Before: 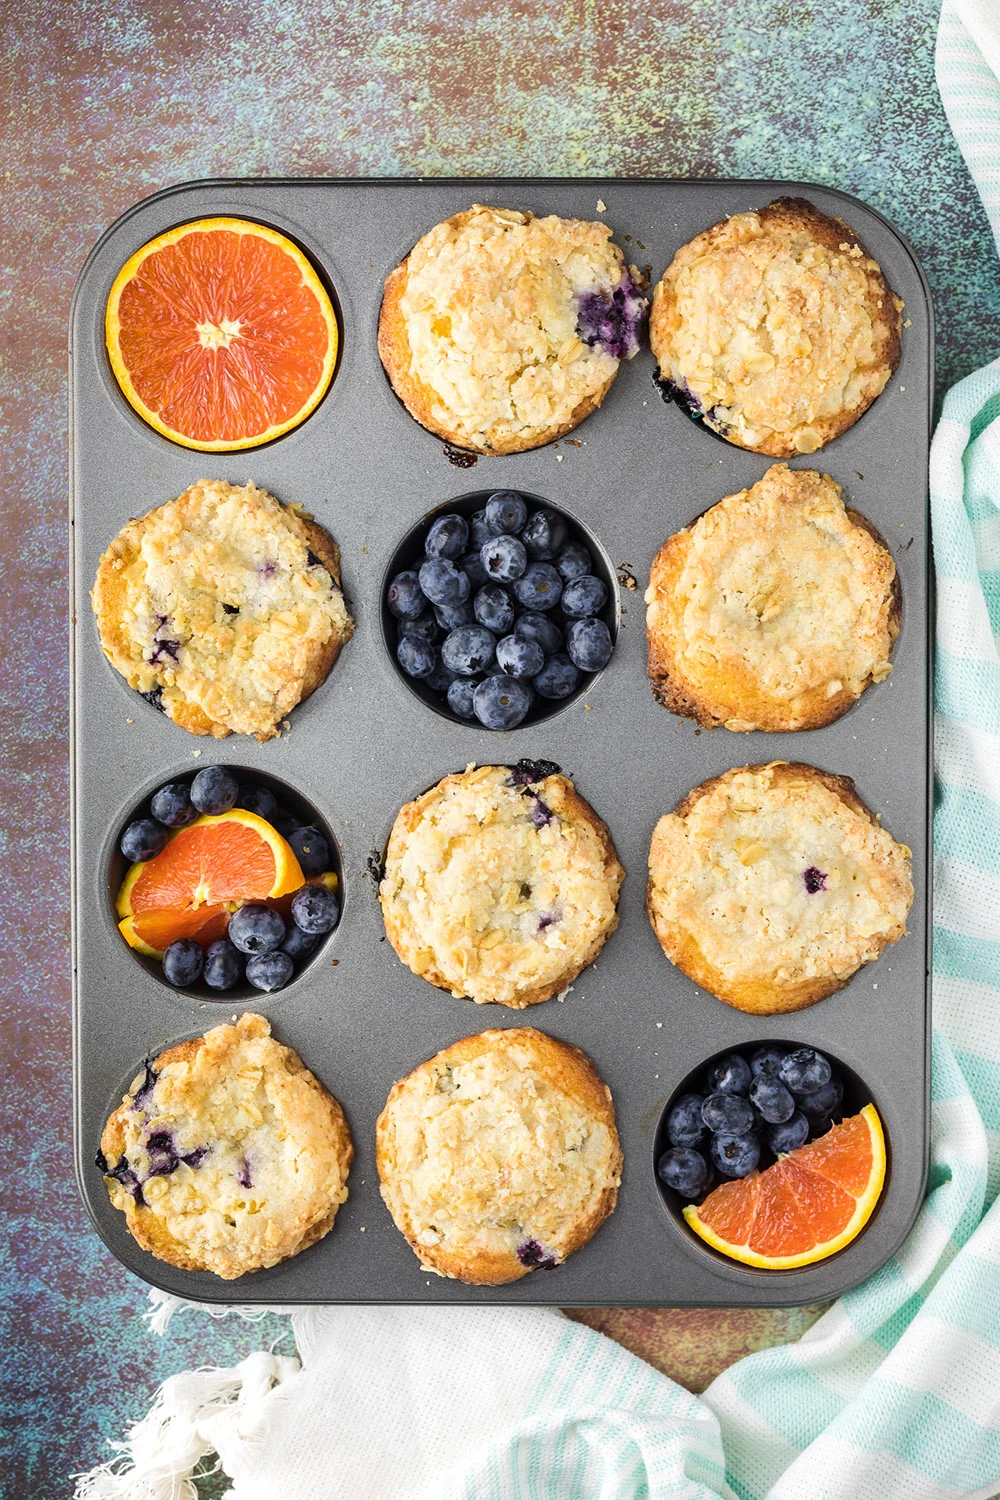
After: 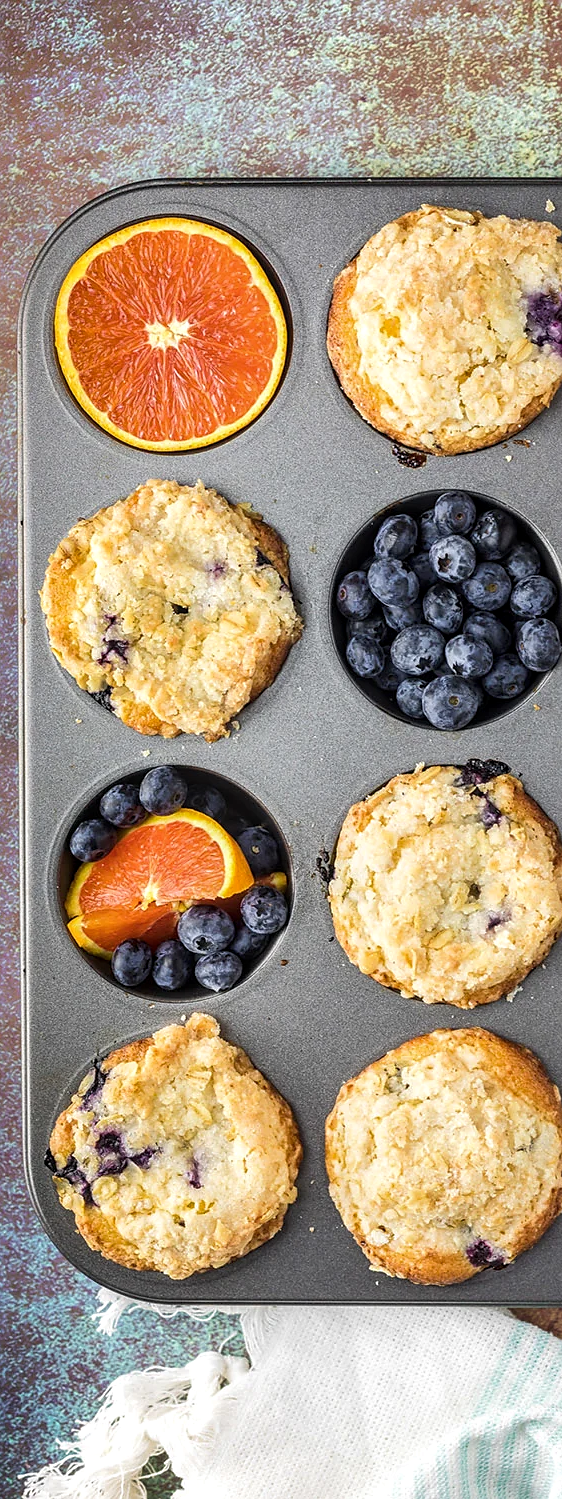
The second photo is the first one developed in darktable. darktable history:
shadows and highlights: shadows 32, highlights -32, soften with gaussian
crop: left 5.114%, right 38.589%
sharpen: radius 1.458, amount 0.398, threshold 1.271
local contrast: on, module defaults
